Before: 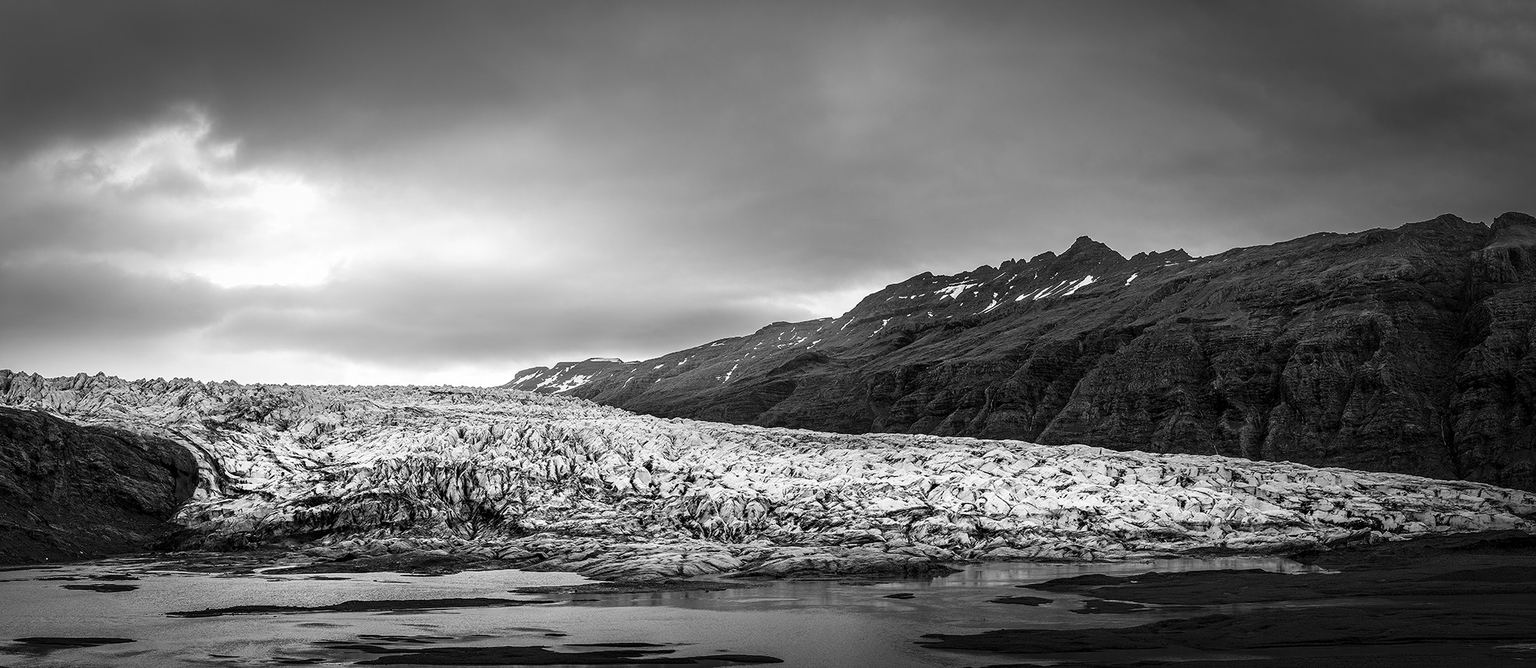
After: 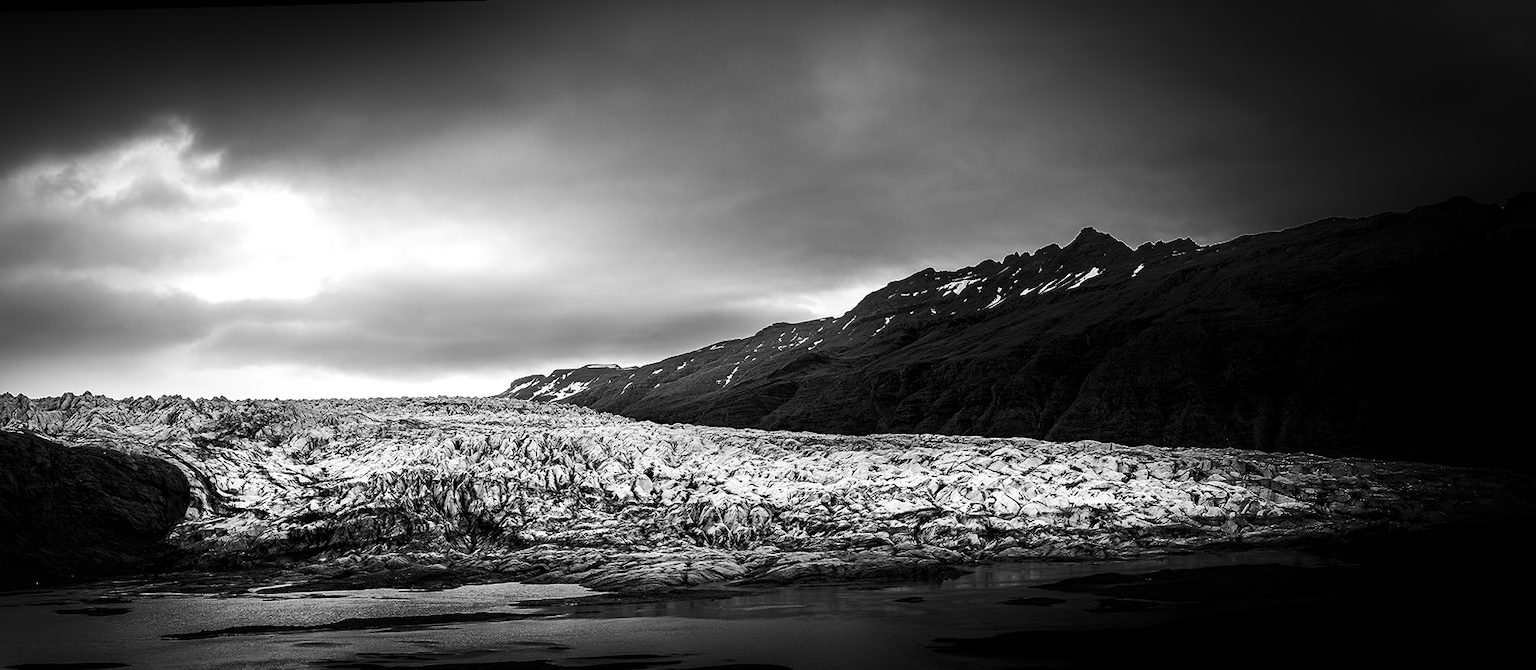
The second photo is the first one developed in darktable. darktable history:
rotate and perspective: rotation -1.42°, crop left 0.016, crop right 0.984, crop top 0.035, crop bottom 0.965
color balance rgb: perceptual saturation grading › highlights -31.88%, perceptual saturation grading › mid-tones 5.8%, perceptual saturation grading › shadows 18.12%, perceptual brilliance grading › highlights 3.62%, perceptual brilliance grading › mid-tones -18.12%, perceptual brilliance grading › shadows -41.3%
shadows and highlights: shadows -88.03, highlights -35.45, shadows color adjustment 99.15%, highlights color adjustment 0%, soften with gaussian
